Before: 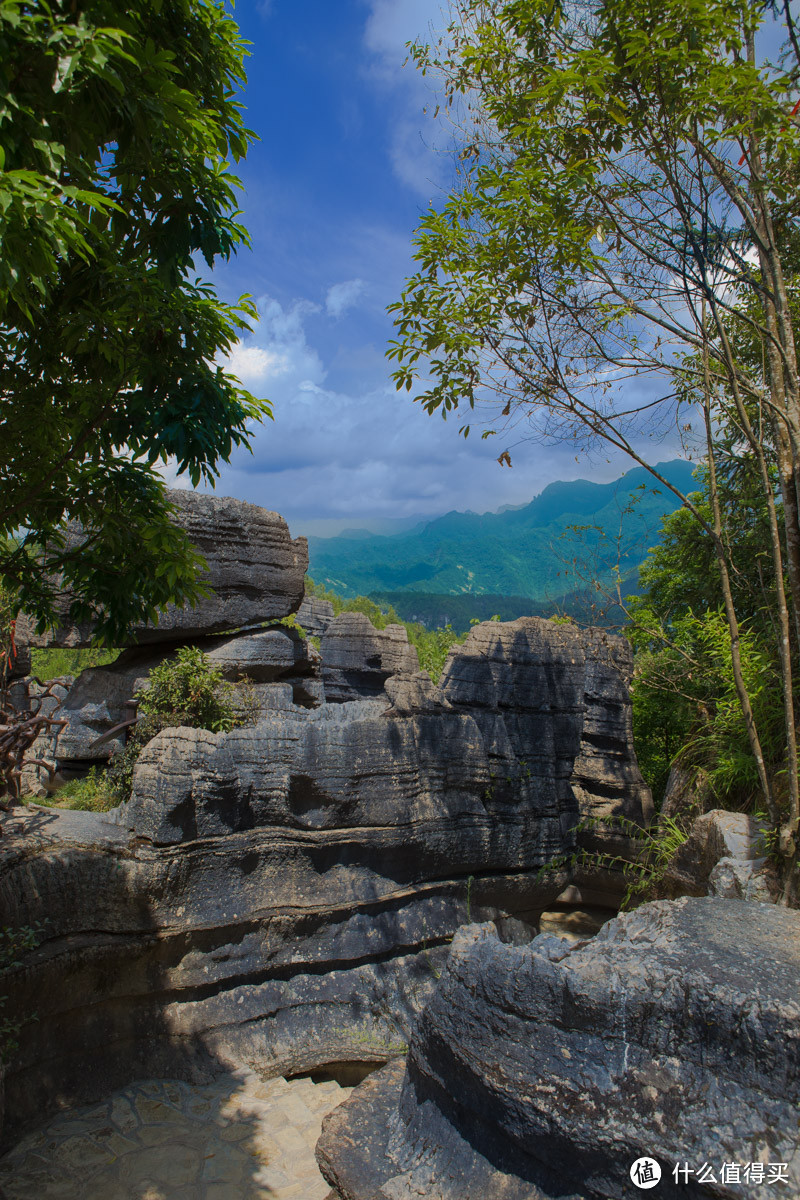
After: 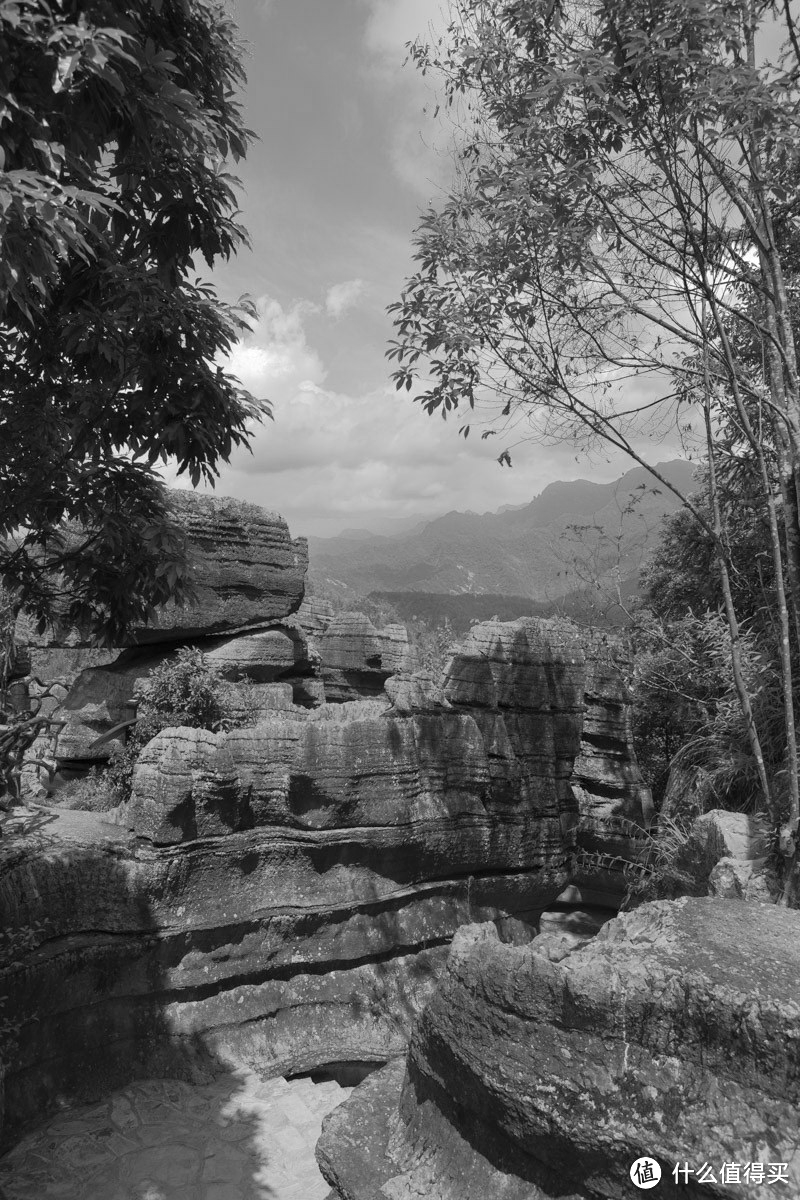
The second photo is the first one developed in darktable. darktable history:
levels: black 0.03%, levels [0, 0.435, 0.917]
color calibration: output gray [0.267, 0.423, 0.267, 0], x 0.397, y 0.386, temperature 3627.23 K
